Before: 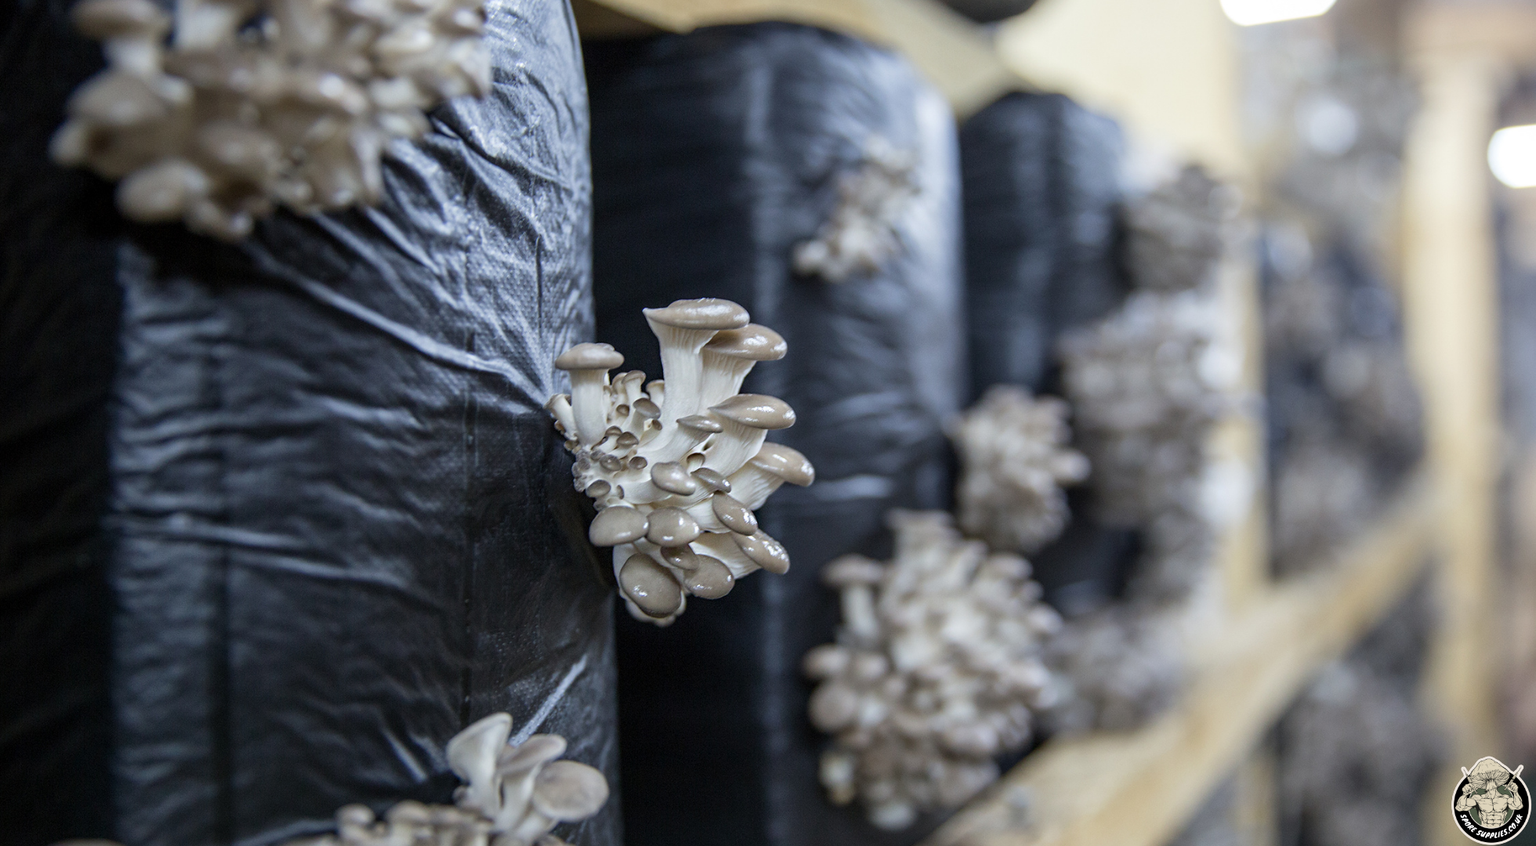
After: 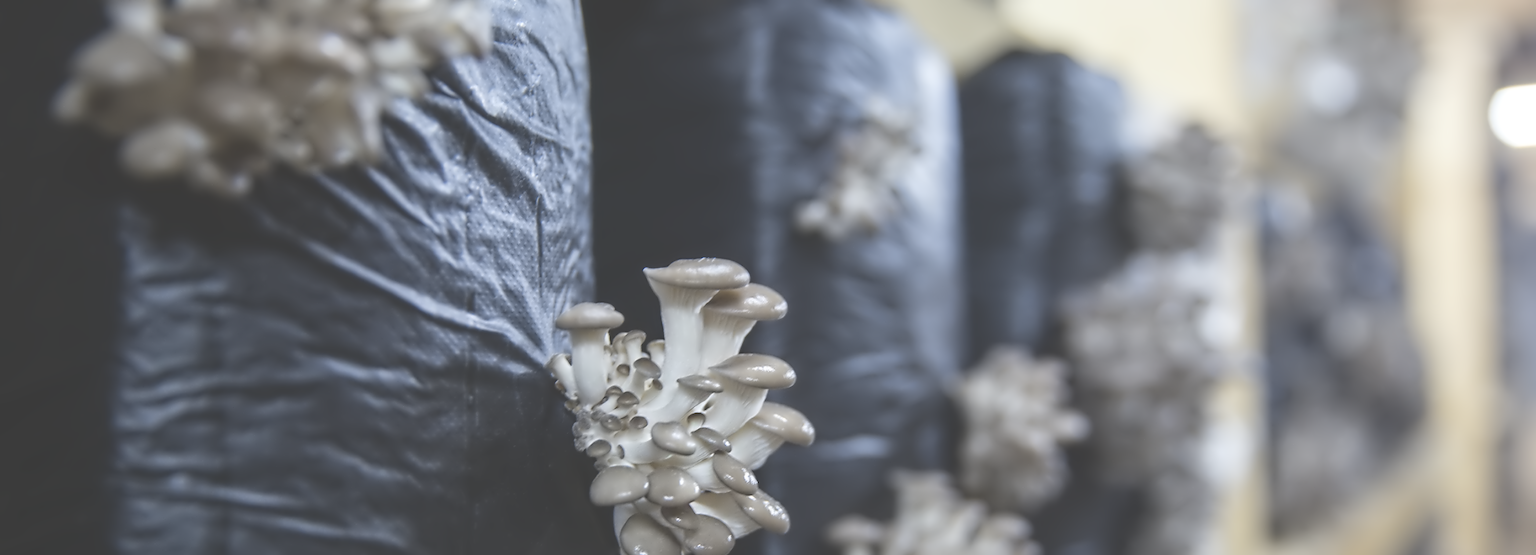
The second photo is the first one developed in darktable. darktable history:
crop and rotate: top 4.848%, bottom 29.503%
exposure: black level correction -0.041, exposure 0.064 EV, compensate highlight preservation false
contrast equalizer: octaves 7, y [[0.5 ×6], [0.5 ×6], [0.5 ×6], [0, 0.033, 0.067, 0.1, 0.133, 0.167], [0, 0.05, 0.1, 0.15, 0.2, 0.25]]
